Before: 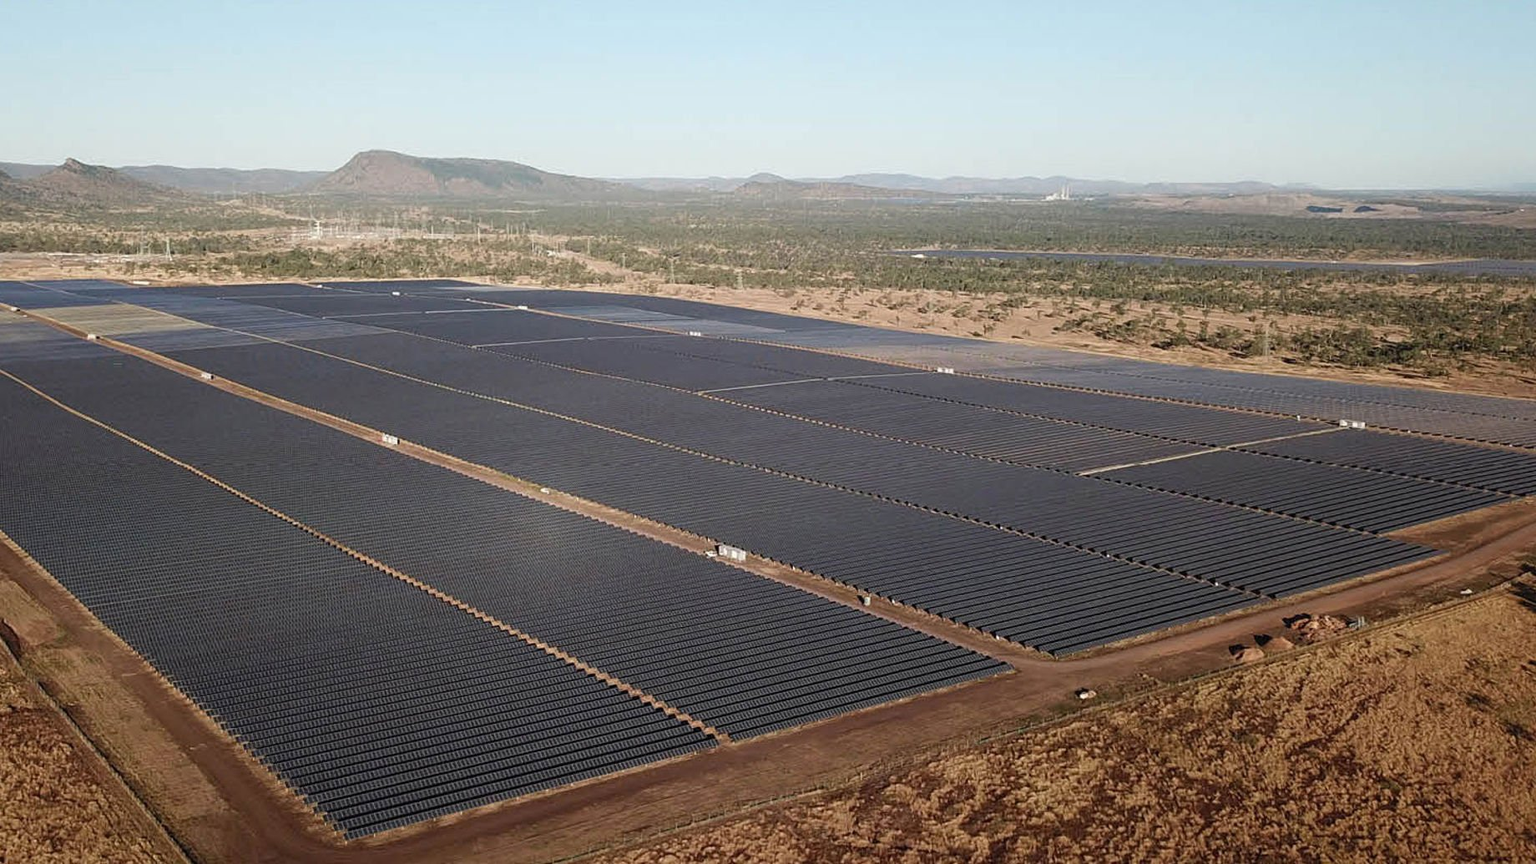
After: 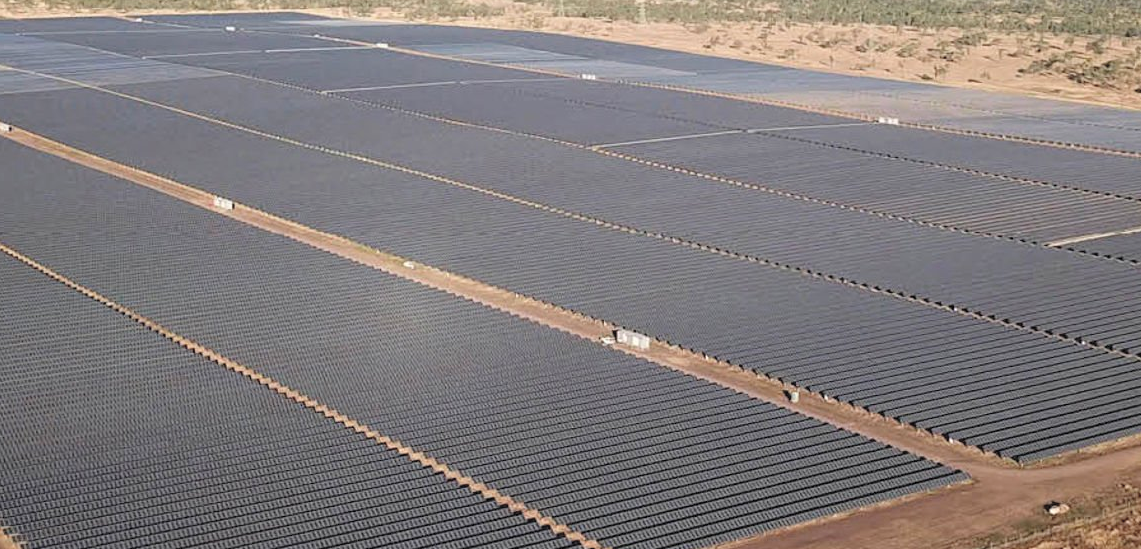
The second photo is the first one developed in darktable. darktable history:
contrast brightness saturation: brightness 0.28
color balance: mode lift, gamma, gain (sRGB)
crop: left 13.312%, top 31.28%, right 24.627%, bottom 15.582%
